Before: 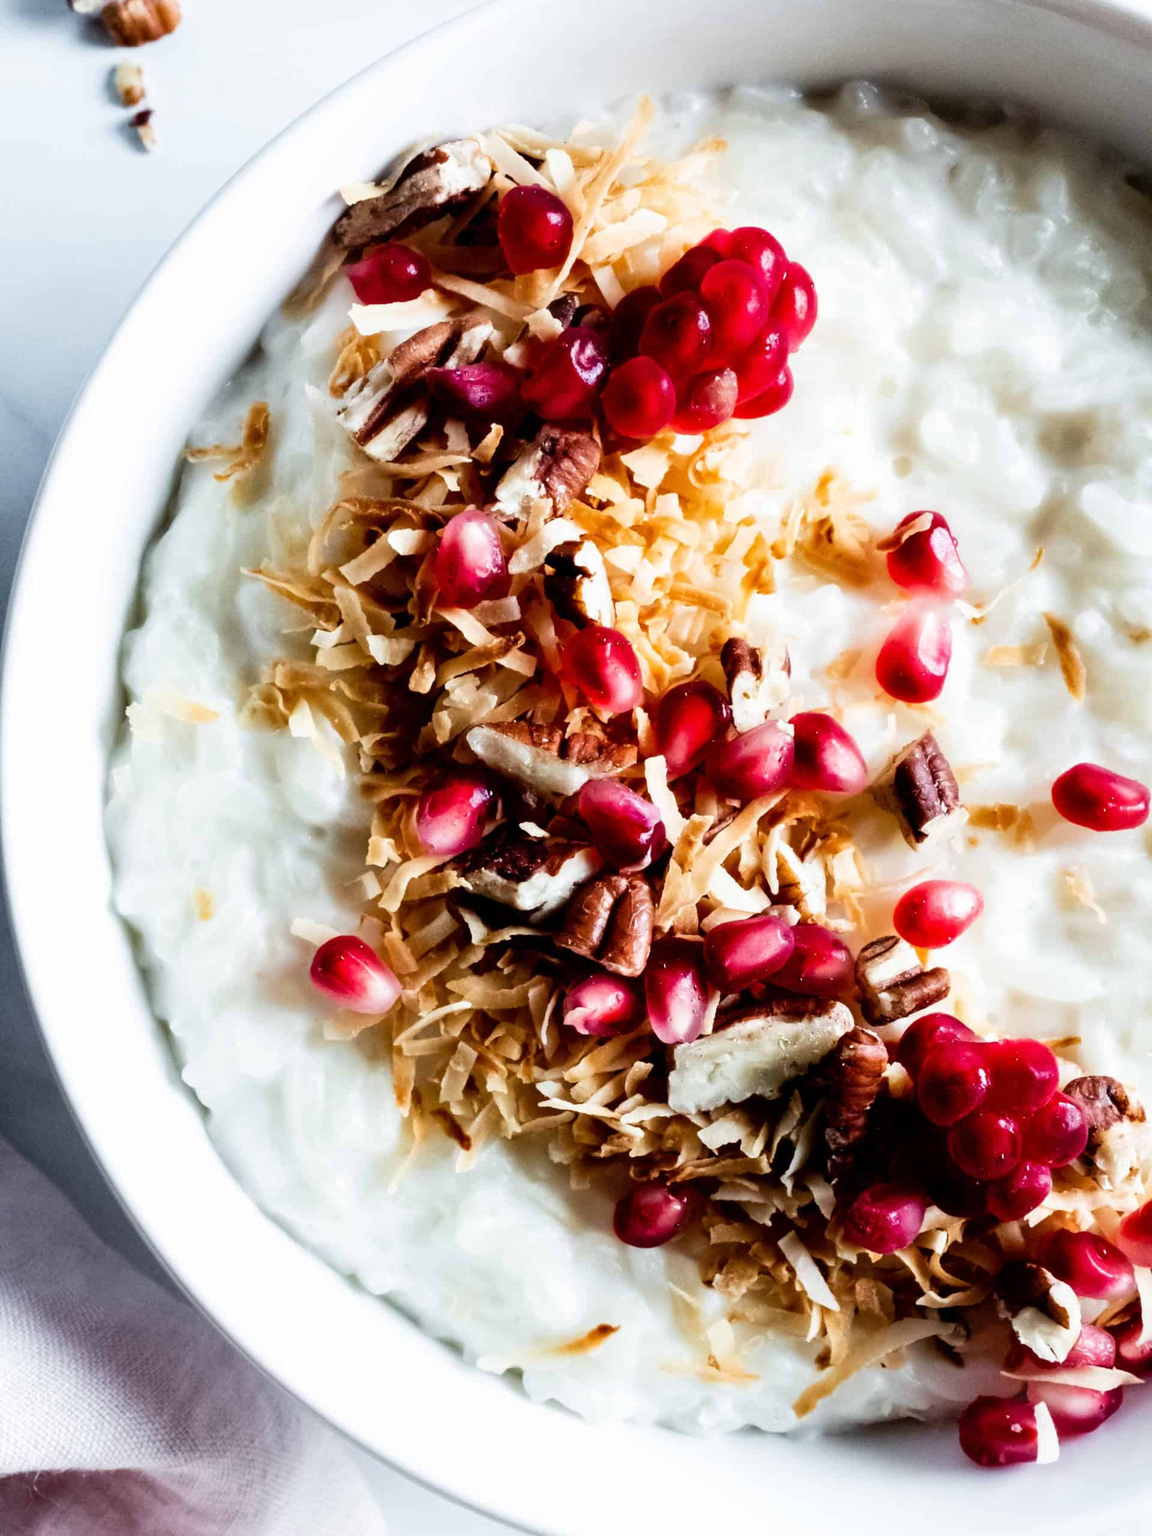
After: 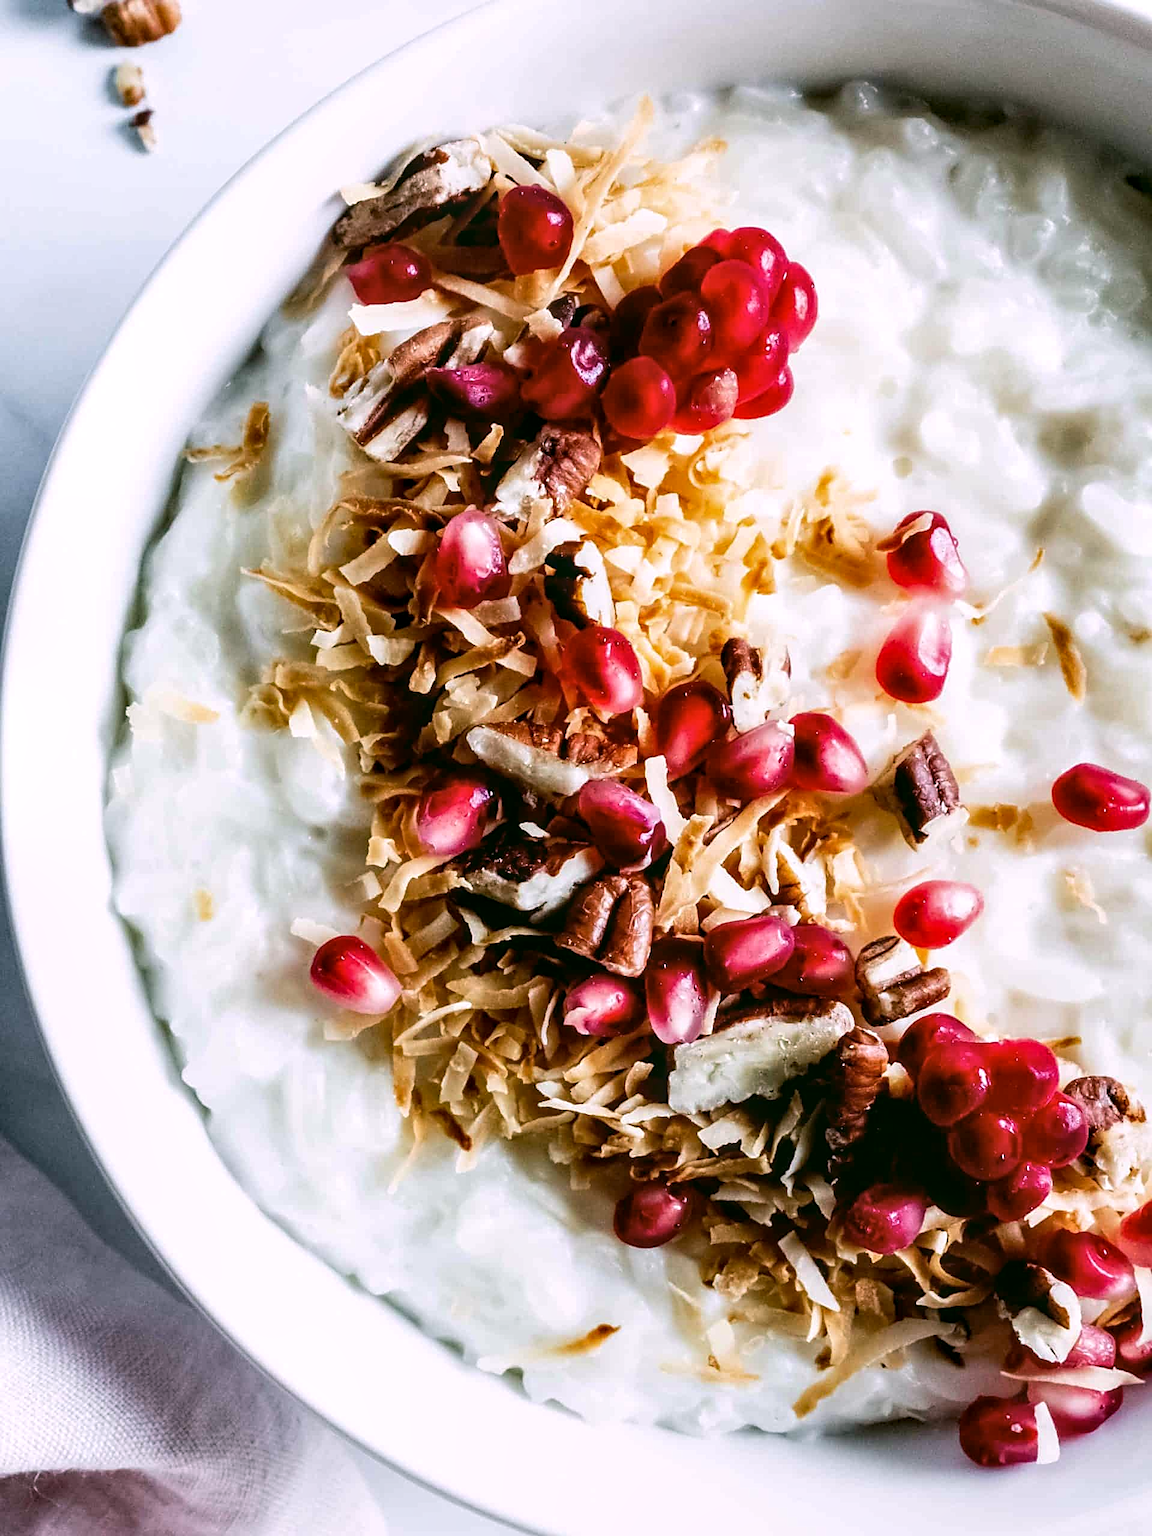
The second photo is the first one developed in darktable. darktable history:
local contrast: on, module defaults
color calibration: illuminant as shot in camera, x 0.358, y 0.373, temperature 4628.91 K
sharpen: on, module defaults
color correction: highlights a* 4.02, highlights b* 4.98, shadows a* -7.55, shadows b* 4.98
